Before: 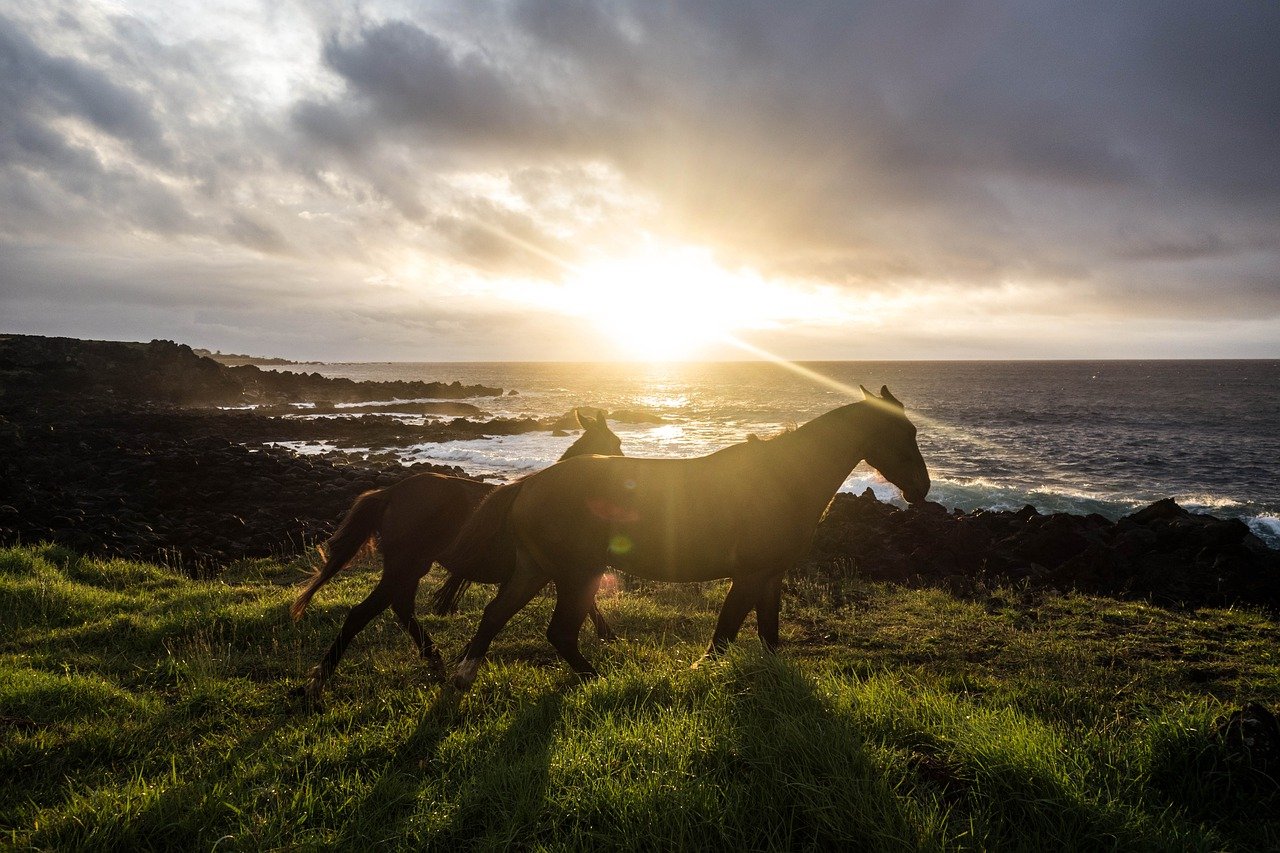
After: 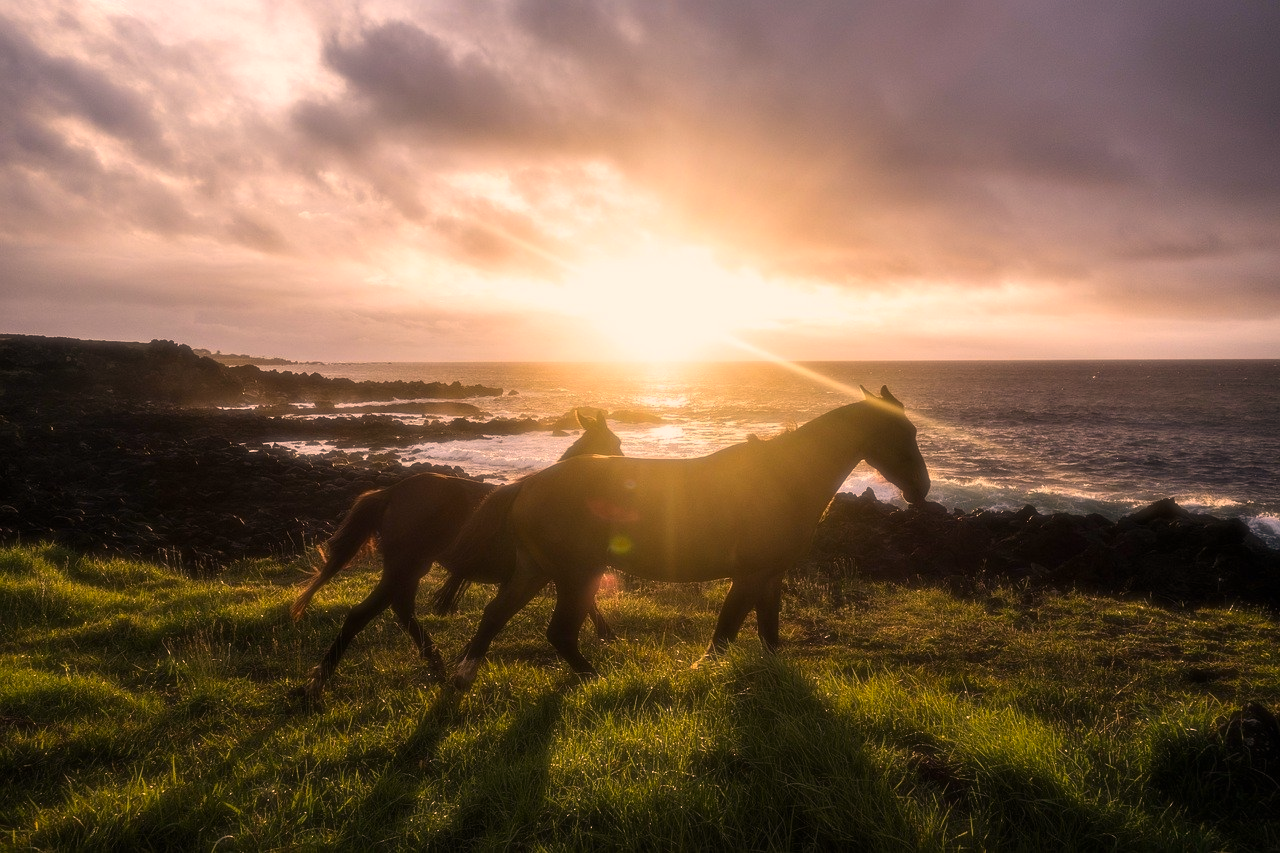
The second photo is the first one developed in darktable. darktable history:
soften: size 19.52%, mix 20.32%
color correction: highlights a* 21.16, highlights b* 19.61
